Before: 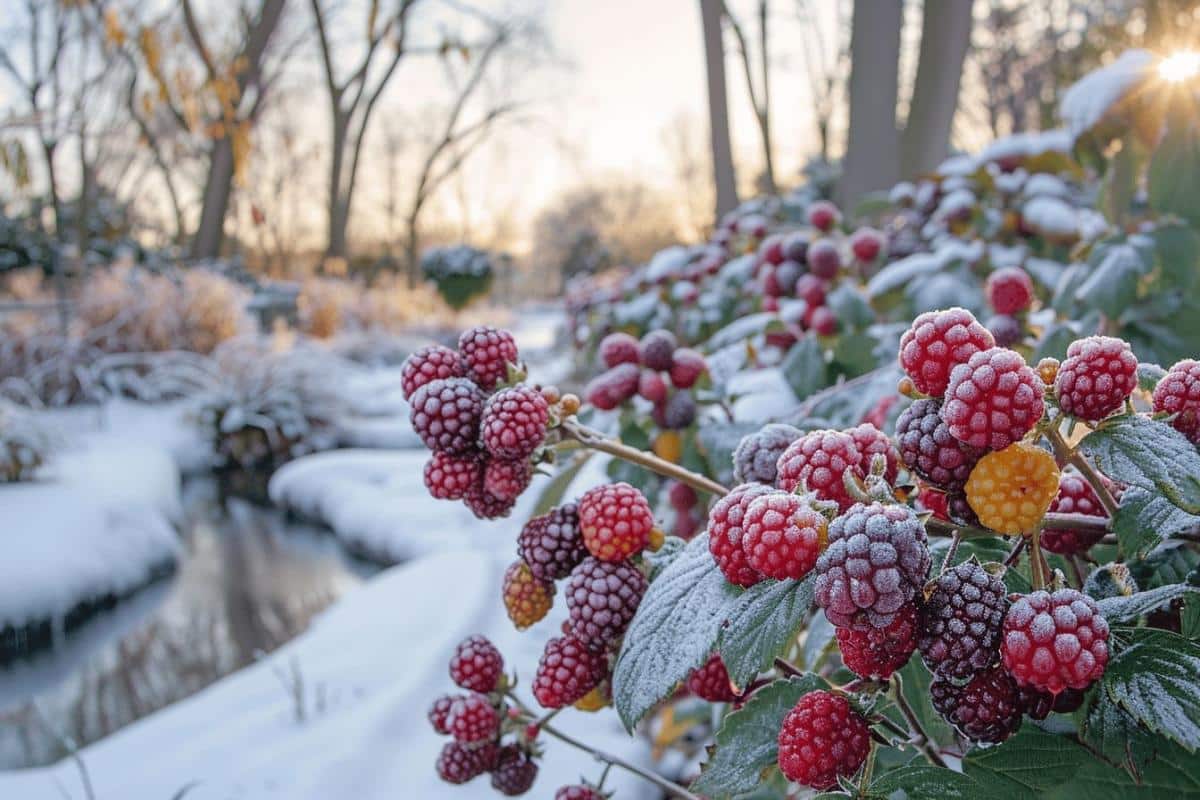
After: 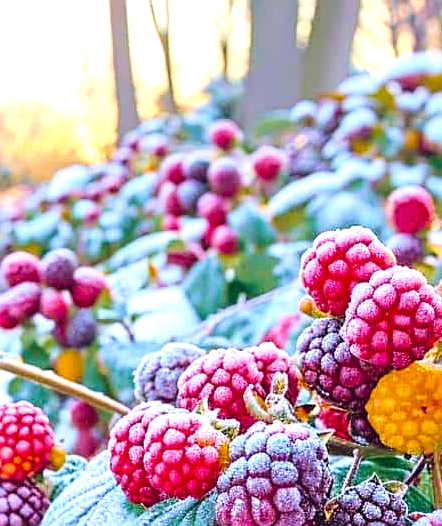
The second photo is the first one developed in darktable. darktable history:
exposure: black level correction 0, exposure 0.931 EV, compensate highlight preservation false
tone equalizer: on, module defaults
contrast brightness saturation: contrast 0.146, brightness 0.041
sharpen: on, module defaults
velvia: on, module defaults
crop and rotate: left 49.928%, top 10.134%, right 13.229%, bottom 24.064%
color balance rgb: global offset › chroma 0.063%, global offset › hue 253.21°, linear chroma grading › global chroma 25.256%, perceptual saturation grading › global saturation 19.813%, global vibrance 40.332%
